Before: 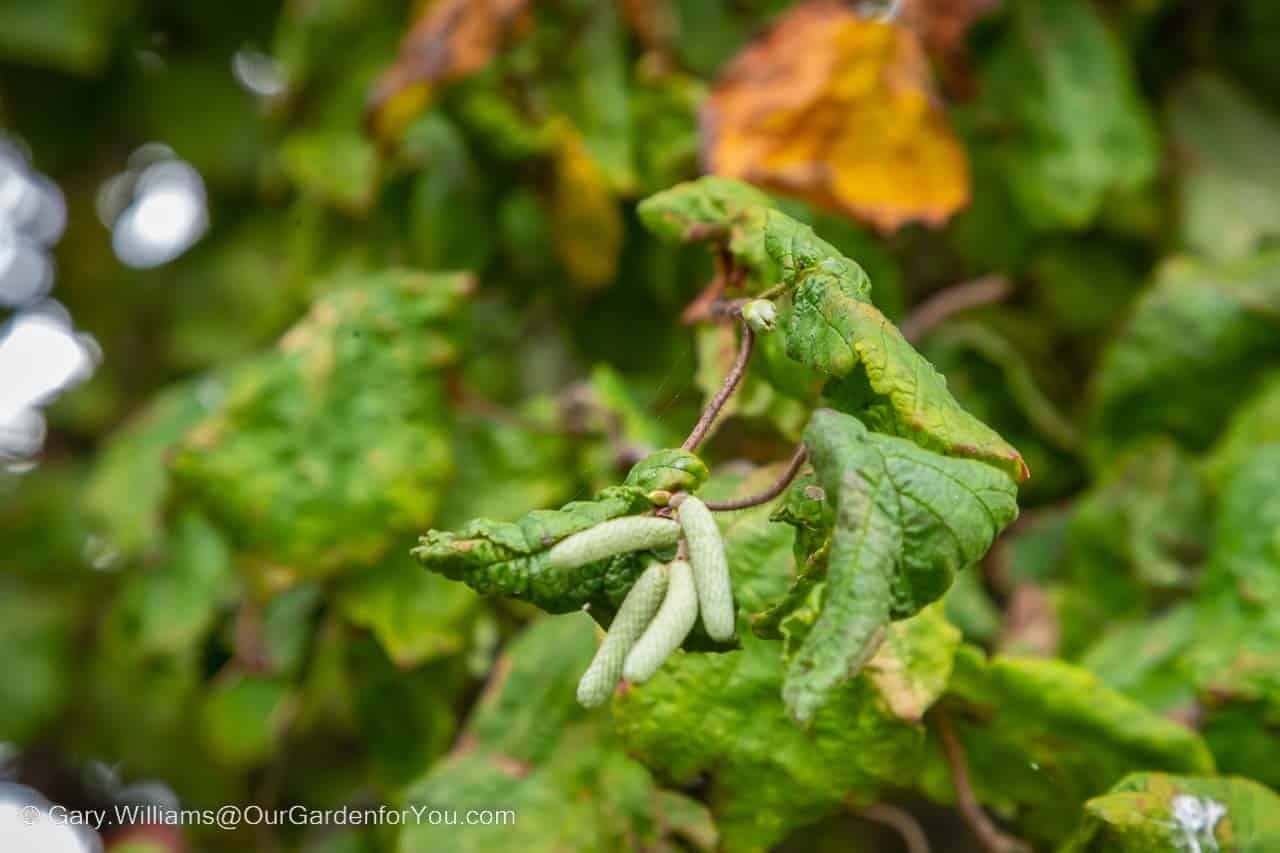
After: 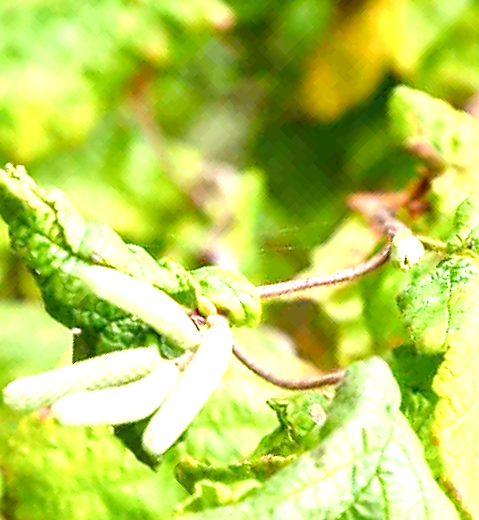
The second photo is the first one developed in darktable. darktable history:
sharpen: radius 1.601, amount 0.363, threshold 1.42
exposure: black level correction 0, exposure 1.708 EV, compensate highlight preservation false
tone curve: curves: ch0 [(0, 0) (0.004, 0.002) (0.02, 0.013) (0.218, 0.218) (0.664, 0.718) (0.832, 0.873) (1, 1)], preserve colors none
crop and rotate: angle -45.47°, top 16.569%, right 0.78%, bottom 11.673%
